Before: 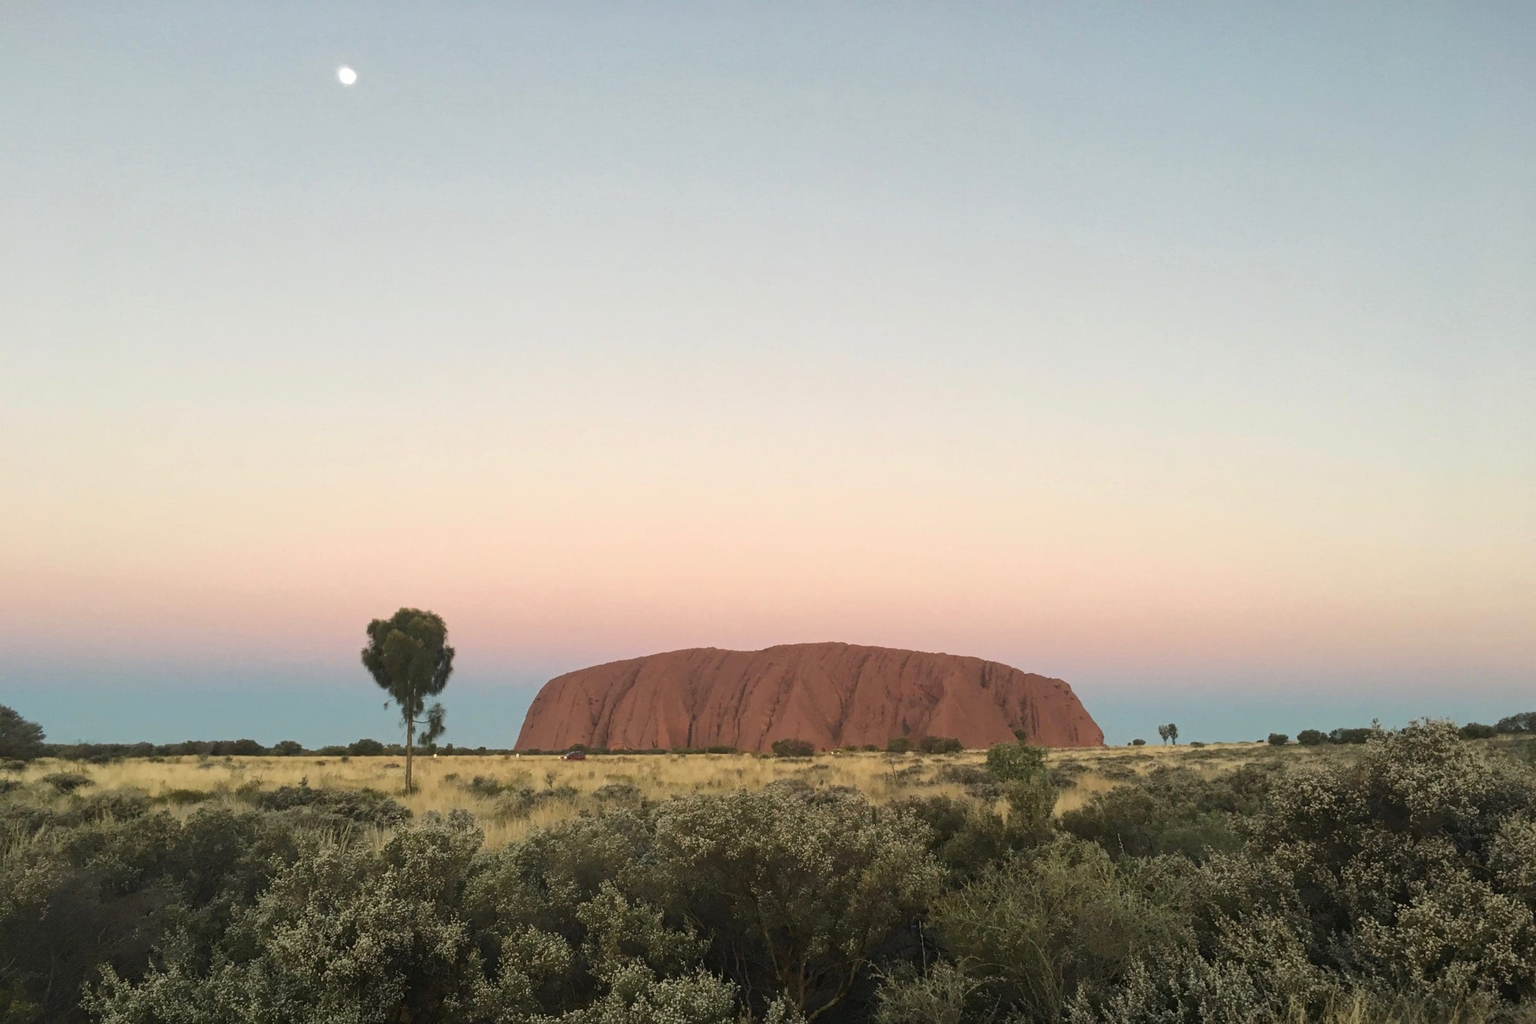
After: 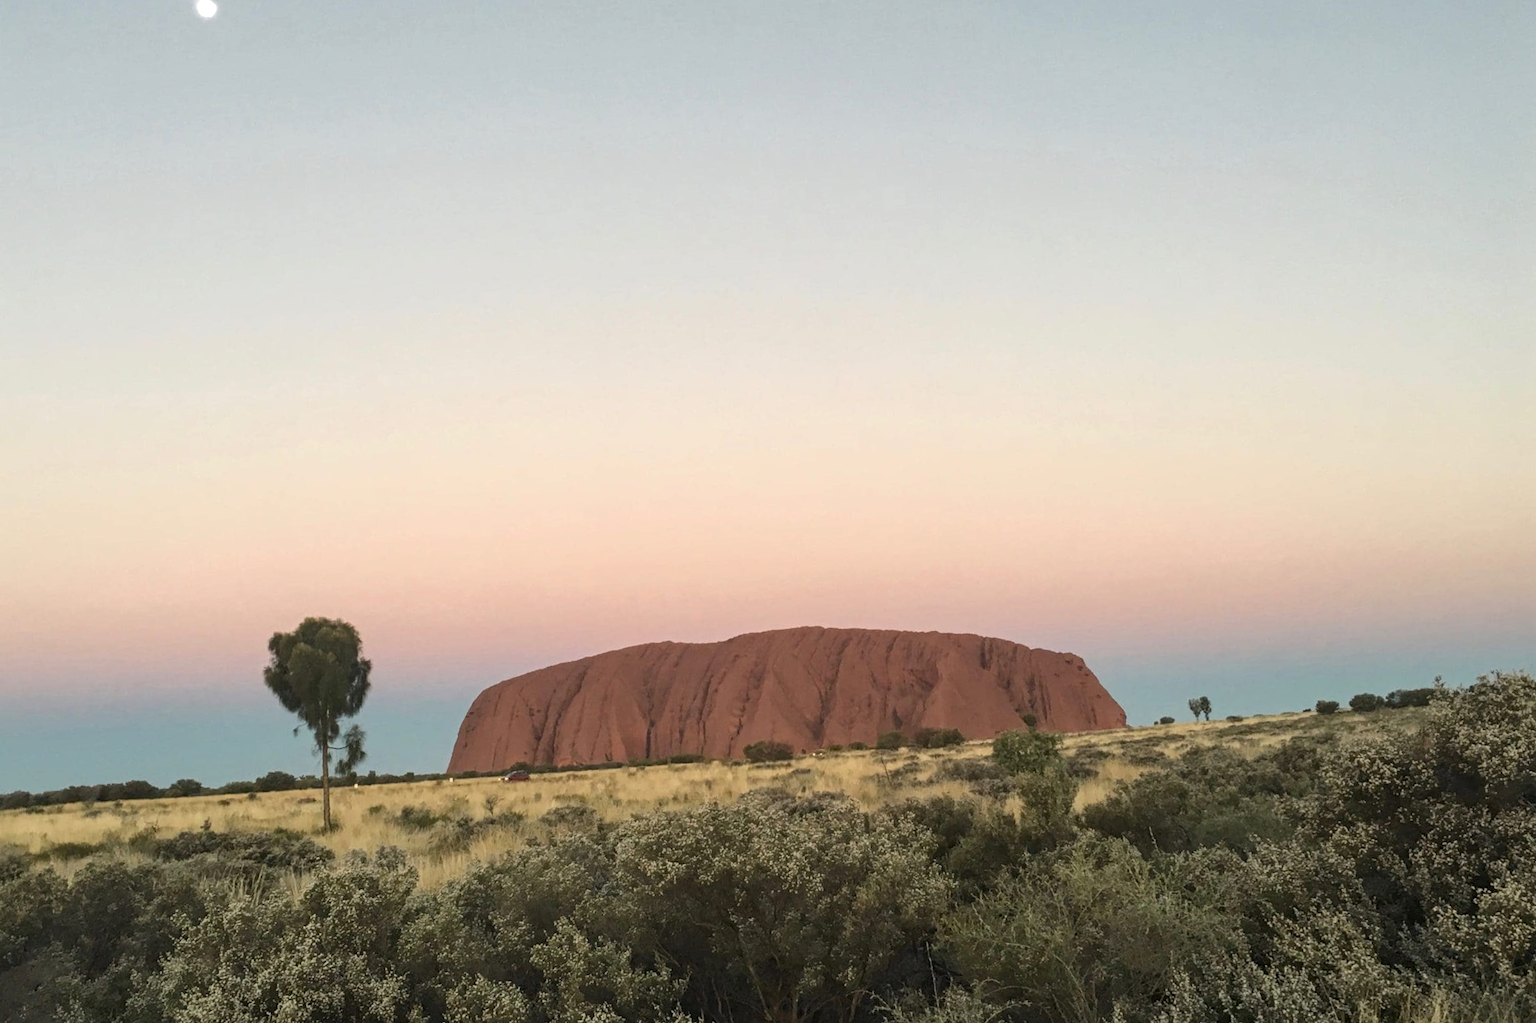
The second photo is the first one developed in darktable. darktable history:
crop and rotate: angle 3.53°, left 5.639%, top 5.709%
local contrast: on, module defaults
